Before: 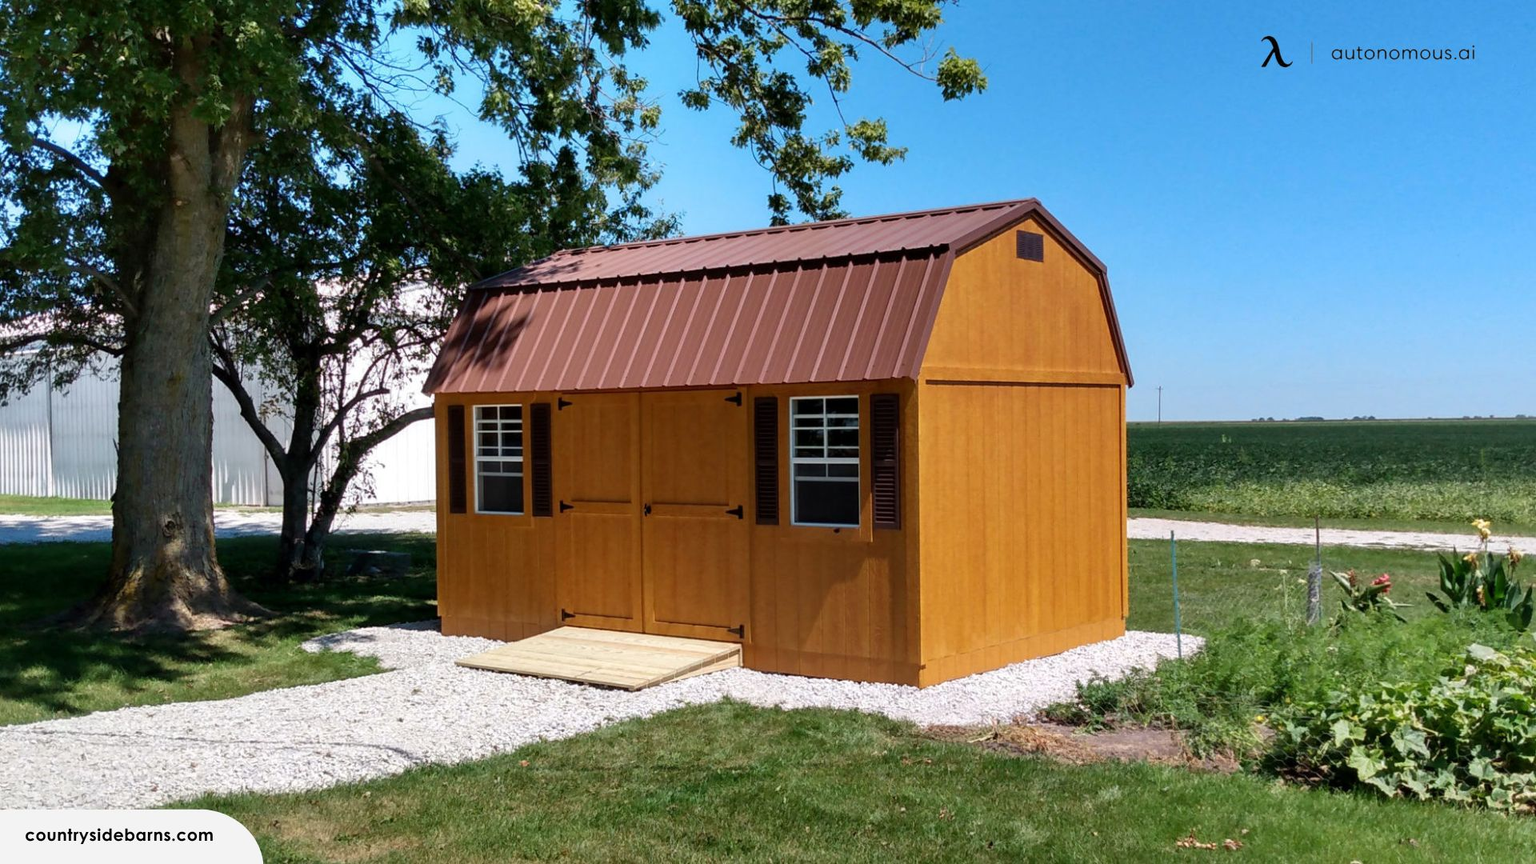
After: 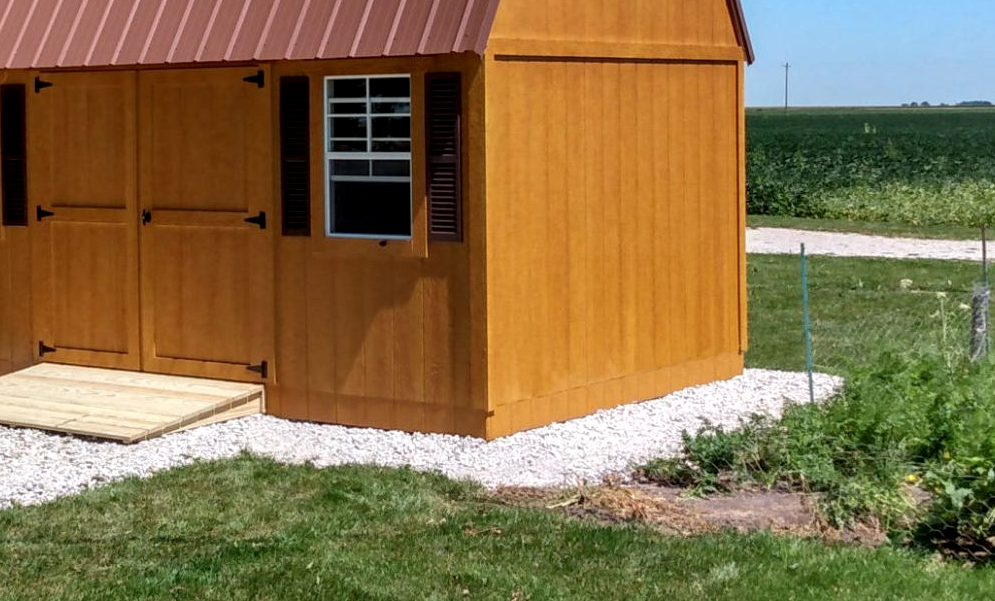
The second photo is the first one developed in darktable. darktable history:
crop: left 34.575%, top 38.915%, right 13.567%, bottom 5.429%
local contrast: on, module defaults
